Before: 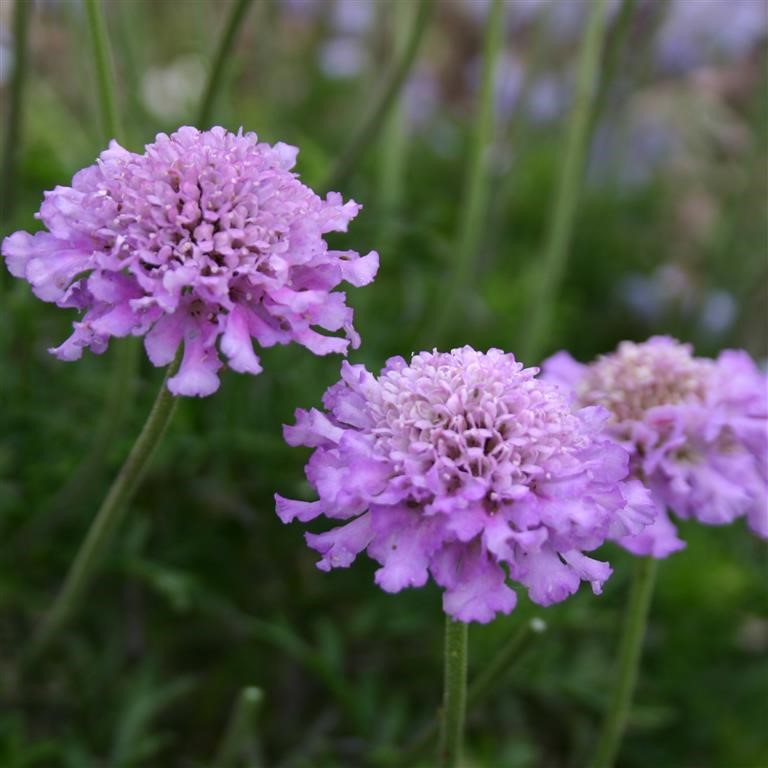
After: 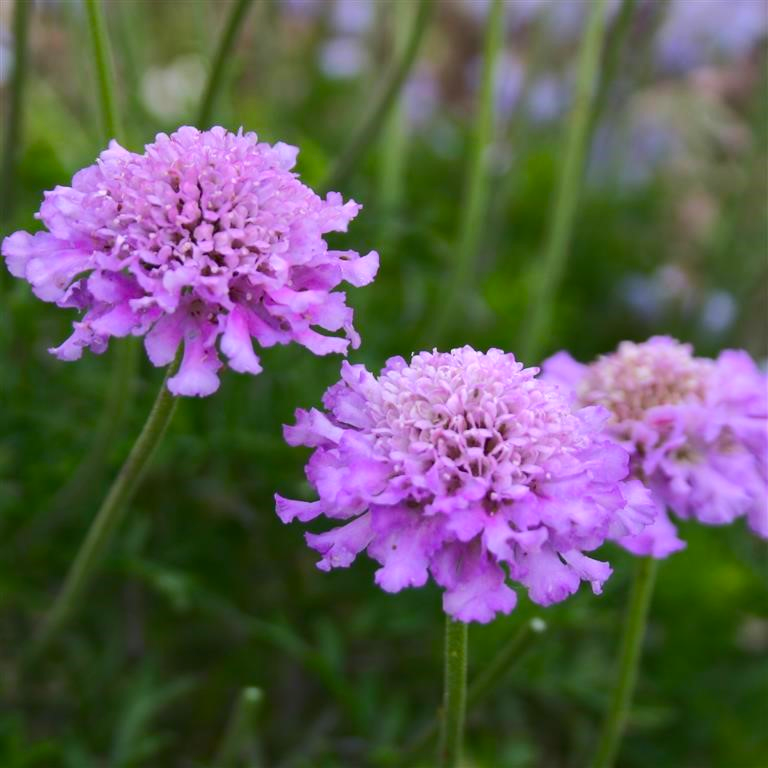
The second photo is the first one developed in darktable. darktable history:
color balance rgb: linear chroma grading › global chroma 7.505%, perceptual saturation grading › global saturation 17.804%, perceptual brilliance grading › highlights 20.003%, perceptual brilliance grading › mid-tones 20.959%, perceptual brilliance grading › shadows -20.603%, contrast -29.389%
